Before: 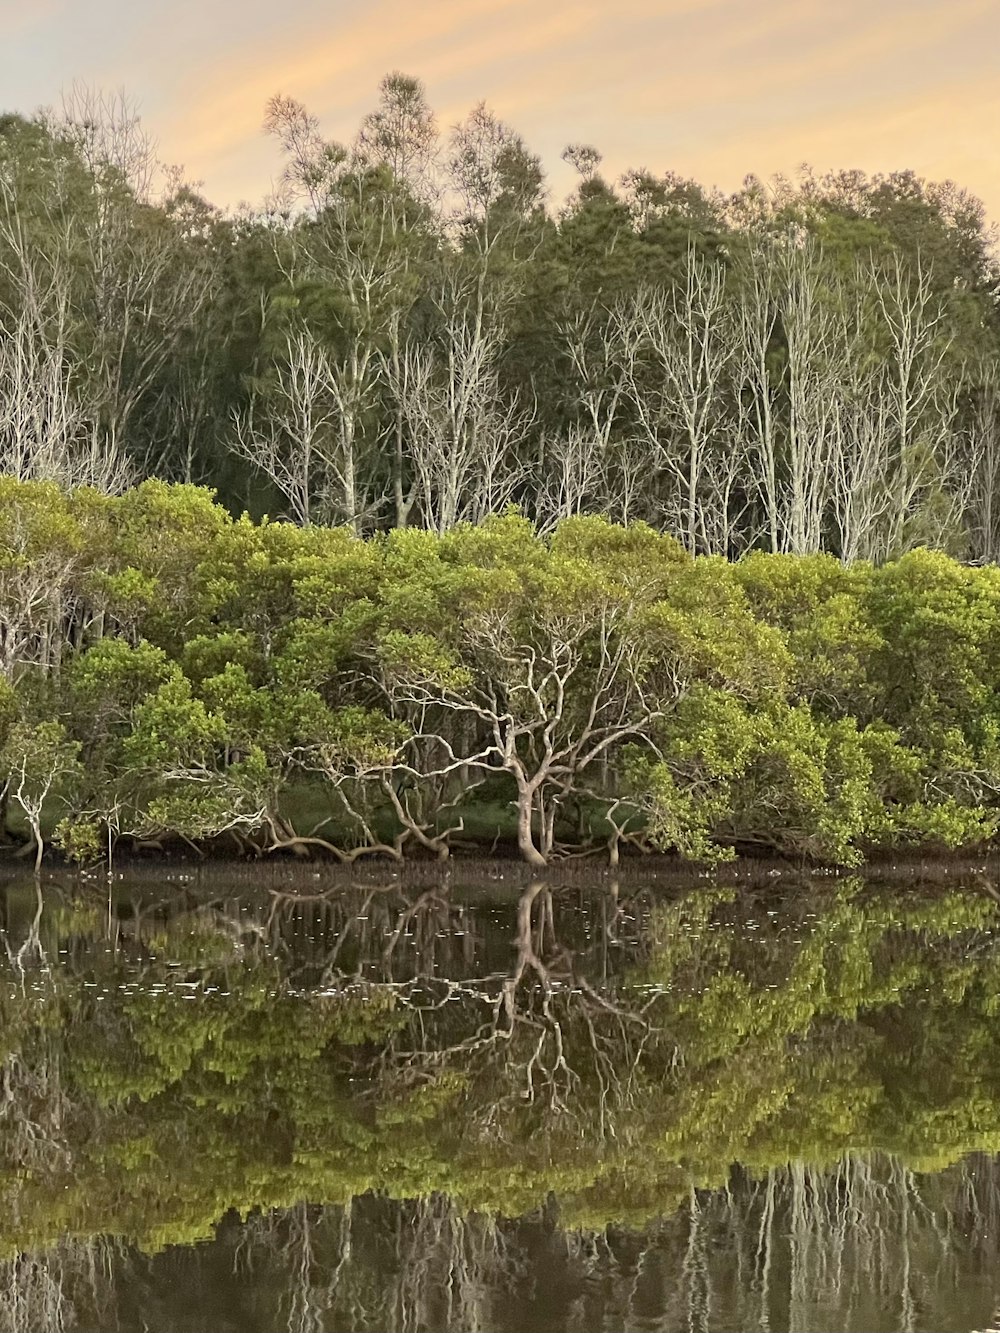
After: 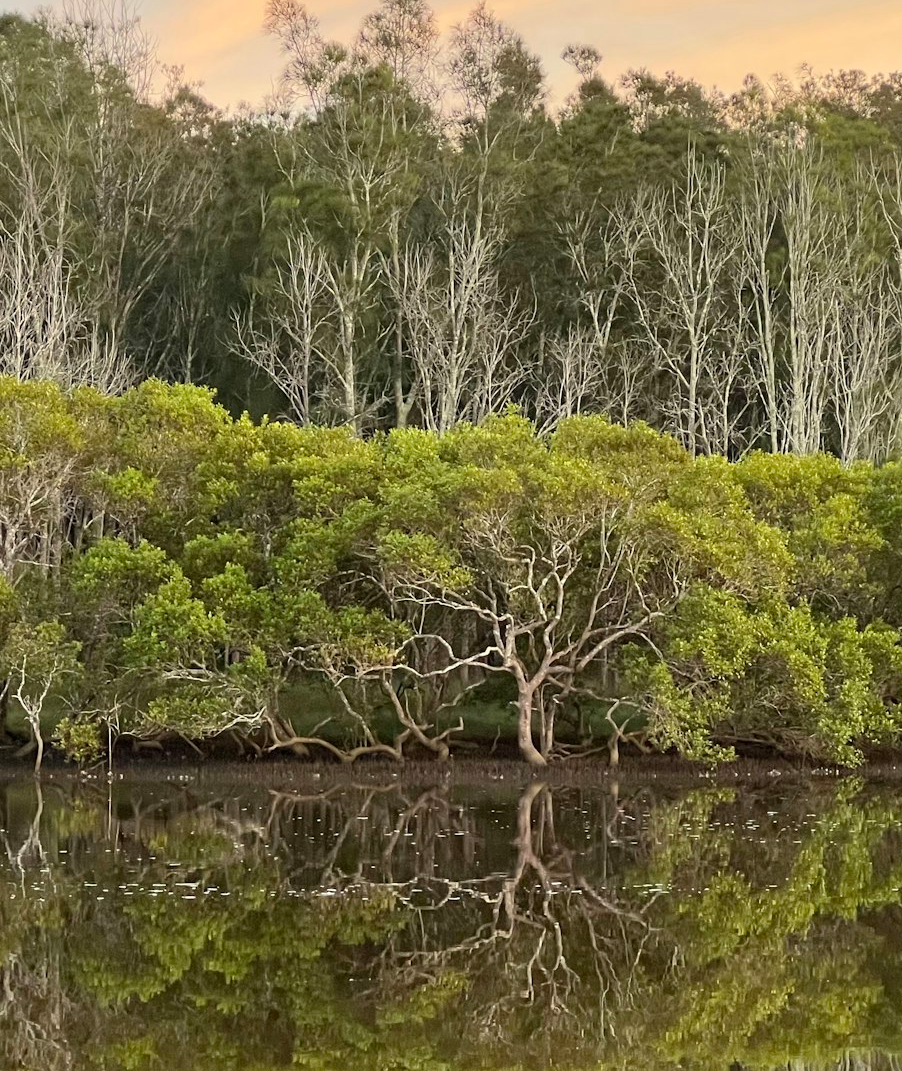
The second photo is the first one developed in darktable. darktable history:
crop: top 7.505%, right 9.792%, bottom 12.086%
tone equalizer: edges refinement/feathering 500, mask exposure compensation -1.57 EV, preserve details no
